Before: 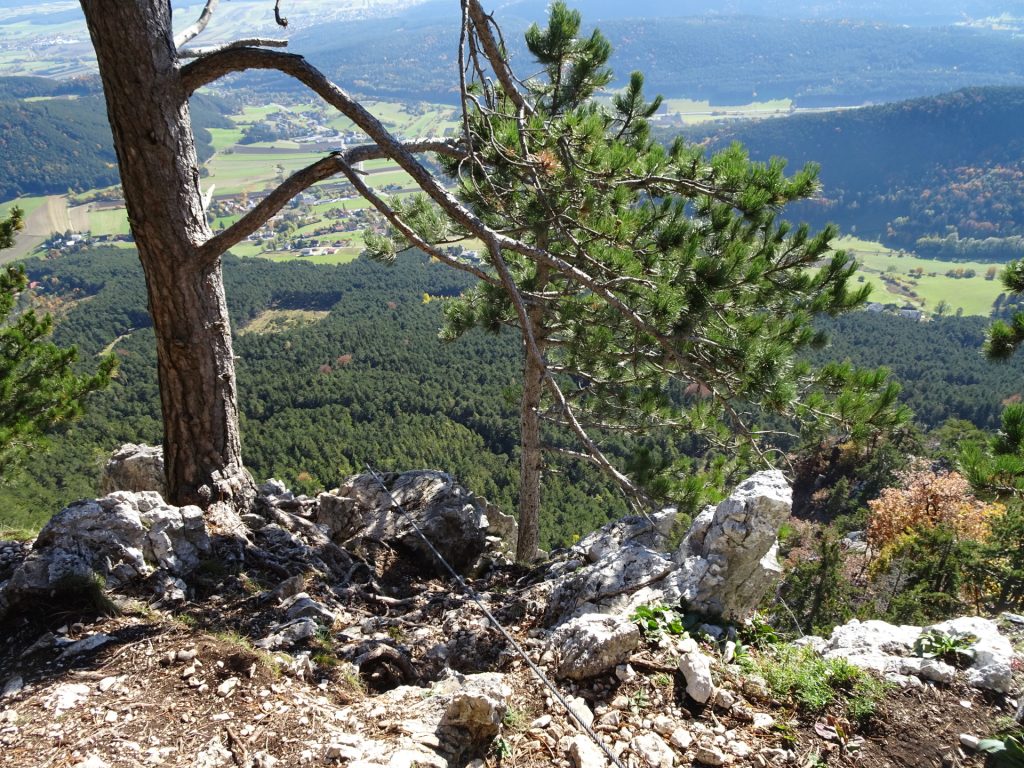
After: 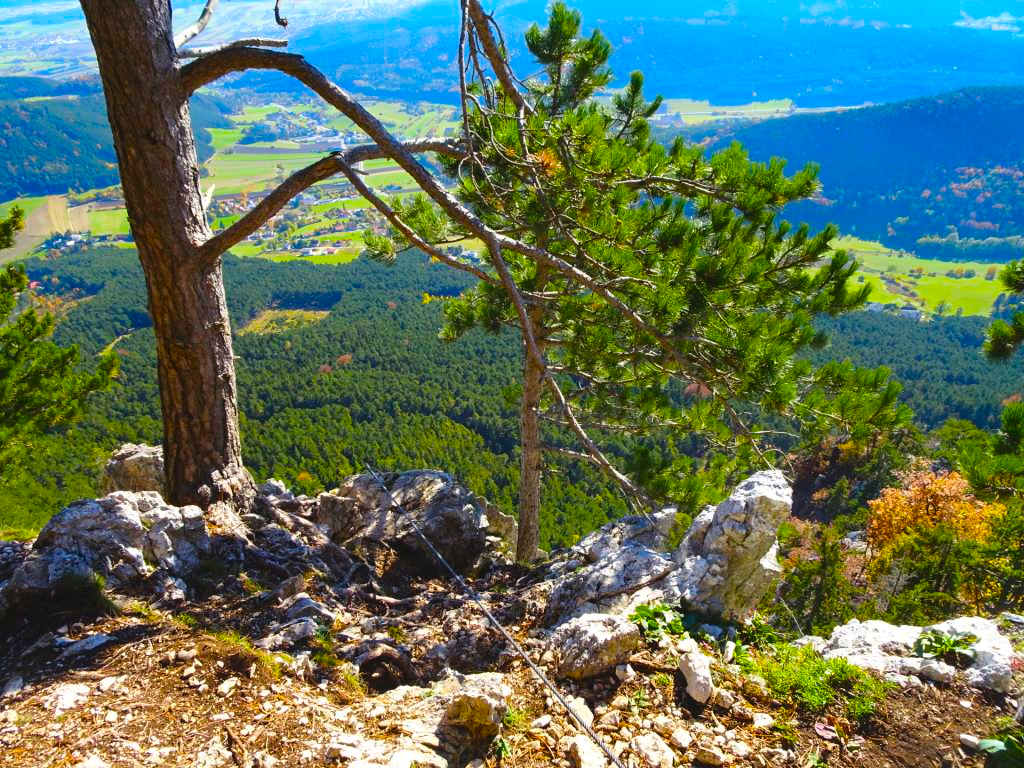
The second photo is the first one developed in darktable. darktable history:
color balance rgb: highlights gain › chroma 0.103%, highlights gain › hue 332.7°, global offset › luminance 0.469%, linear chroma grading › global chroma 42.575%, perceptual saturation grading › global saturation 29.818%, global vibrance 50.68%
